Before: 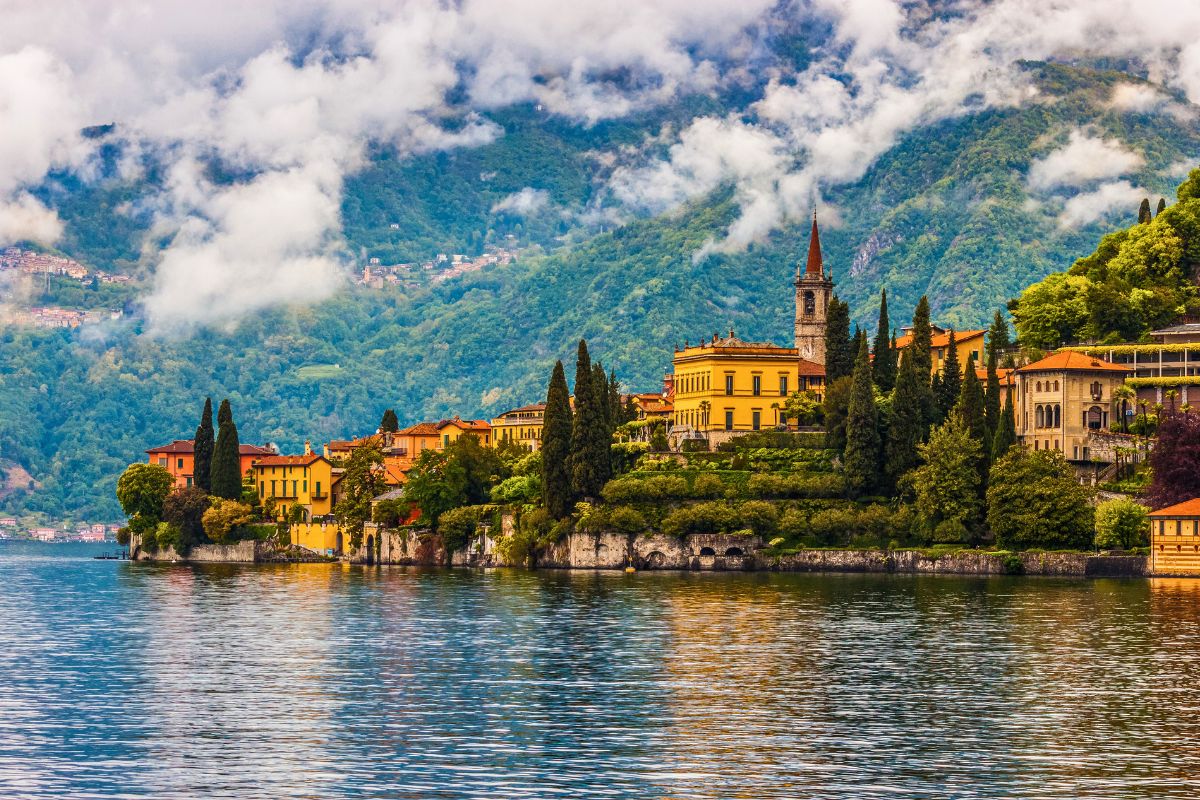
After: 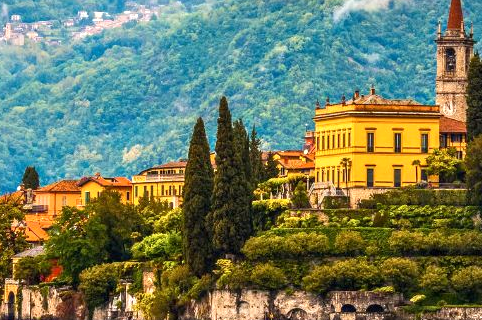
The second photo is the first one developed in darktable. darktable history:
crop: left 29.995%, top 30.471%, right 29.802%, bottom 29.5%
exposure: black level correction 0.001, exposure 0.499 EV, compensate exposure bias true, compensate highlight preservation false
